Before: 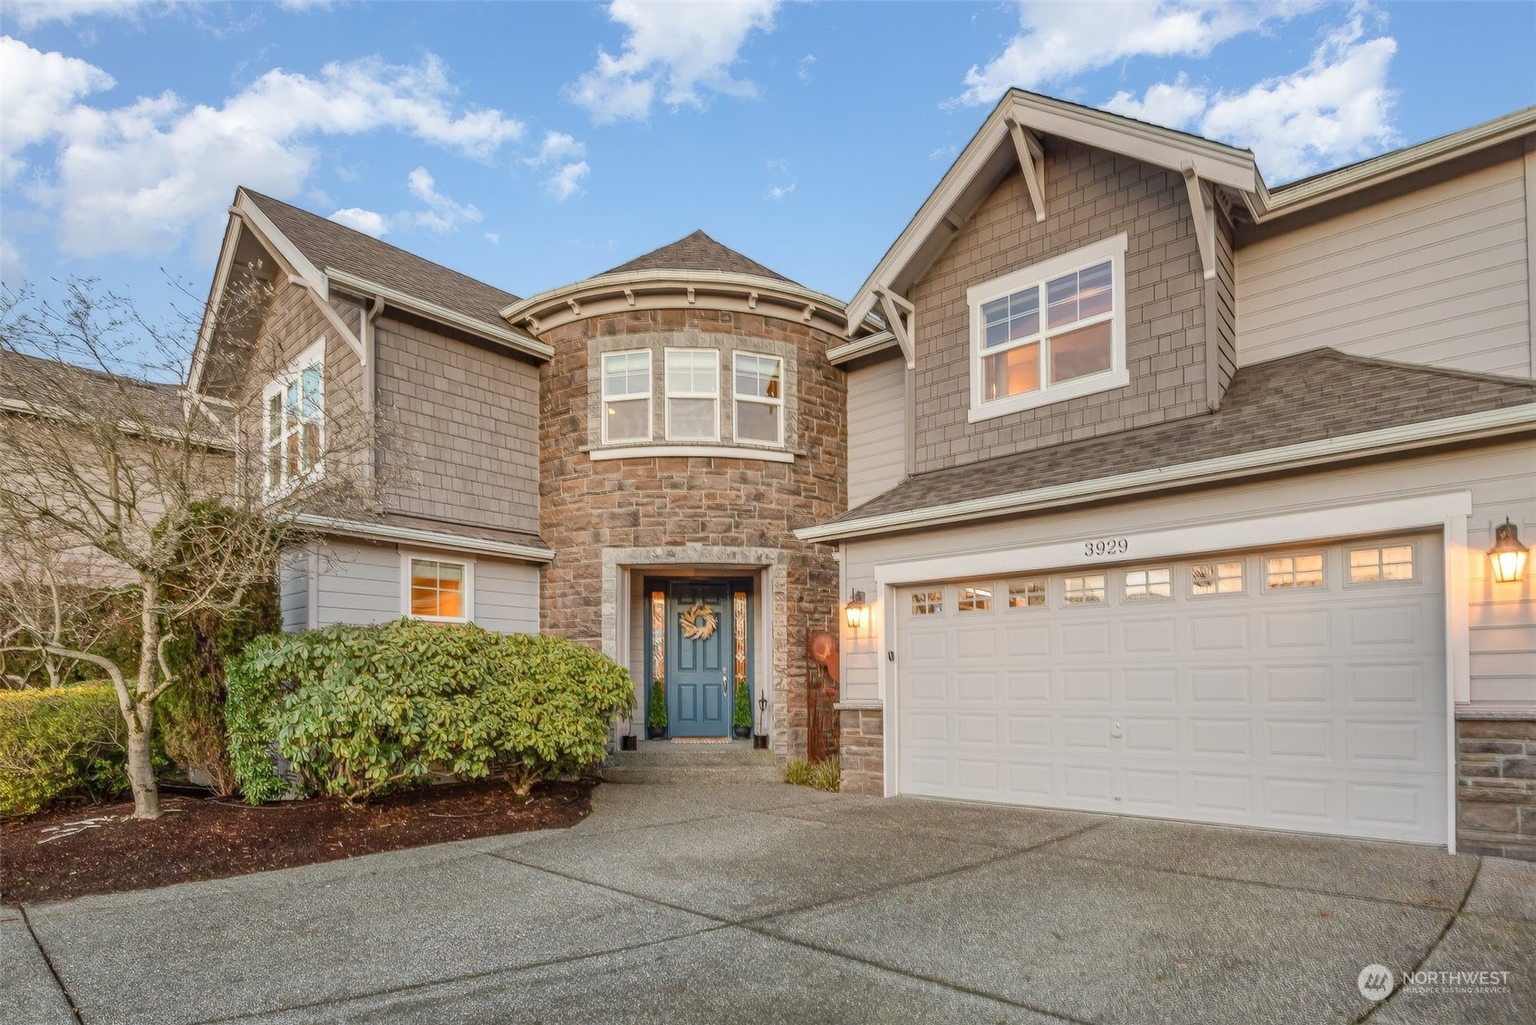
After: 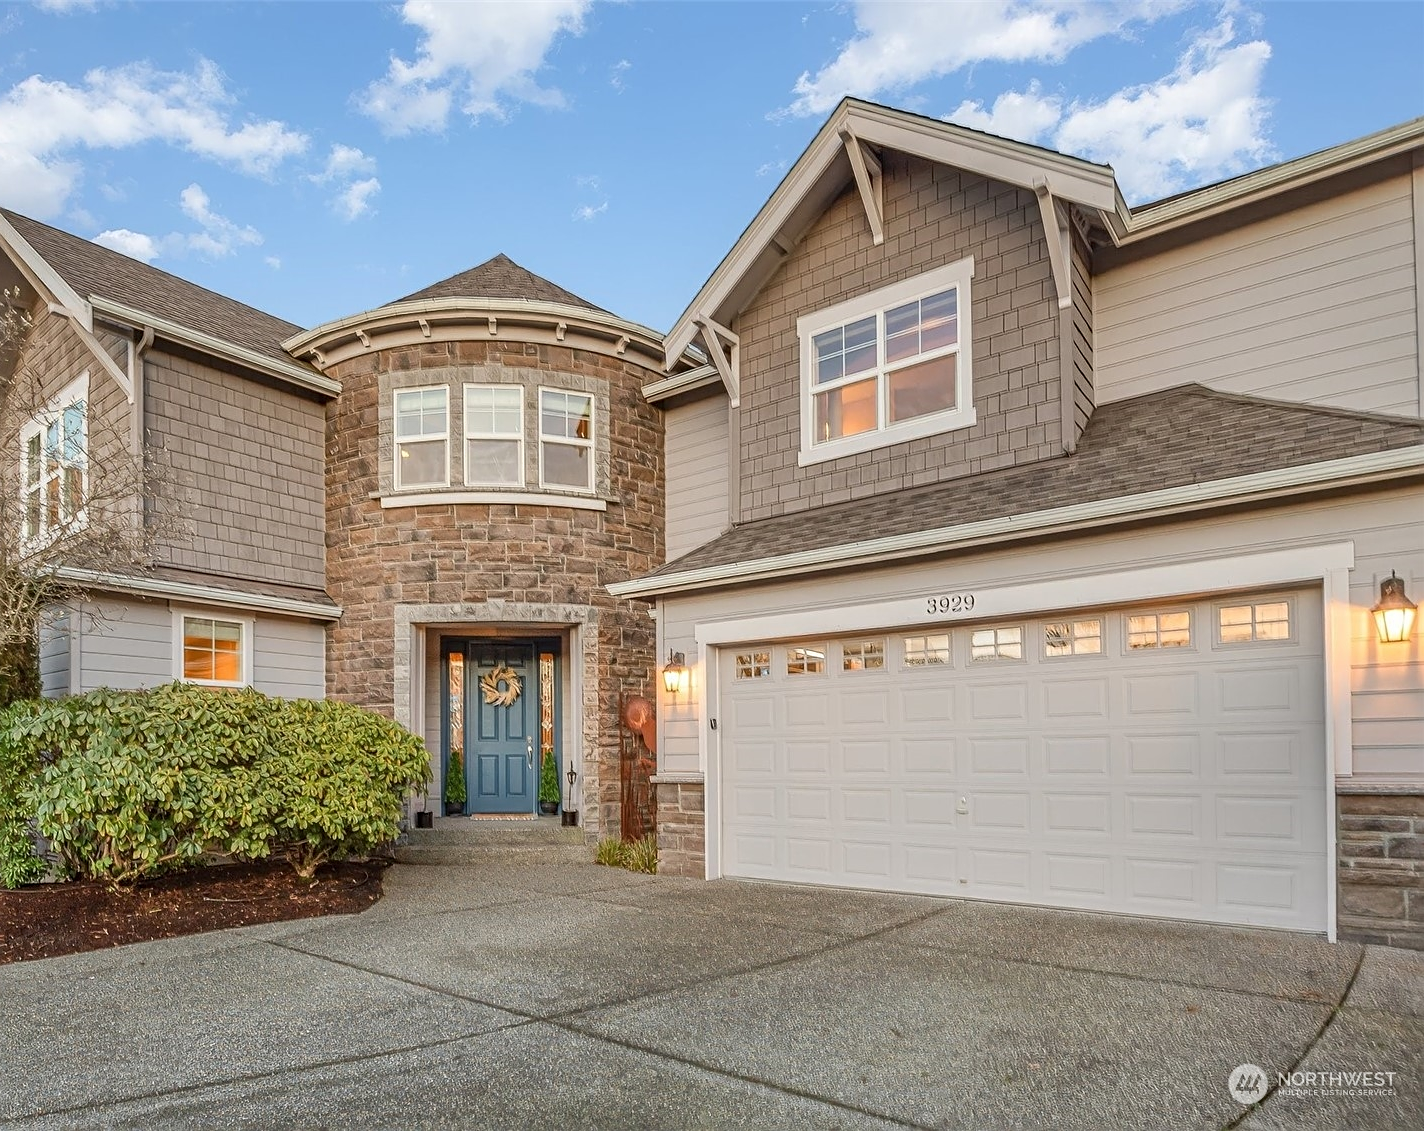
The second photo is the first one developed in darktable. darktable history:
sharpen: on, module defaults
crop: left 15.931%
